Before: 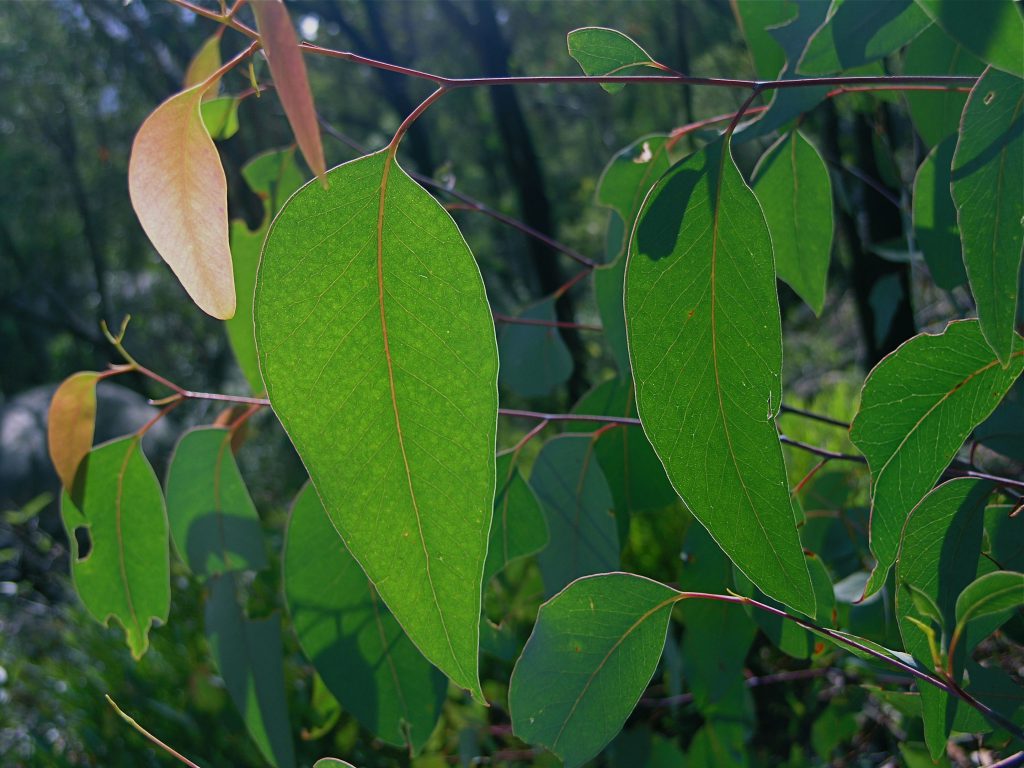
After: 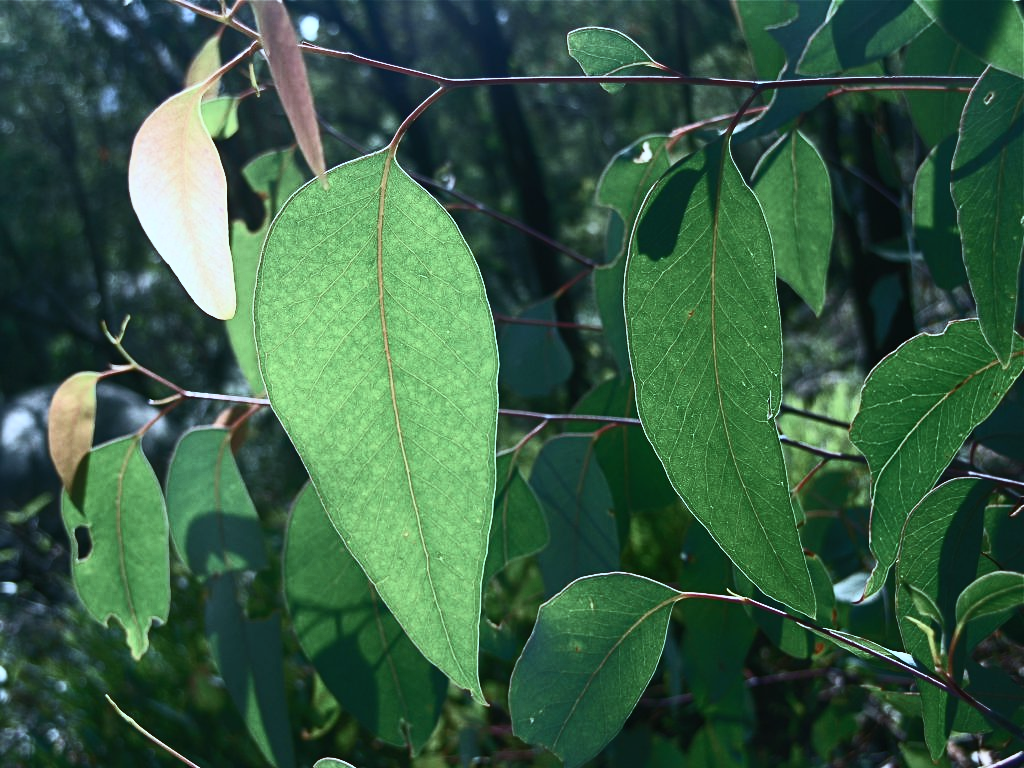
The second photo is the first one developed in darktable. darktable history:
color correction: highlights a* -12.64, highlights b* -18.1, saturation 0.7
contrast brightness saturation: contrast 0.62, brightness 0.34, saturation 0.14
